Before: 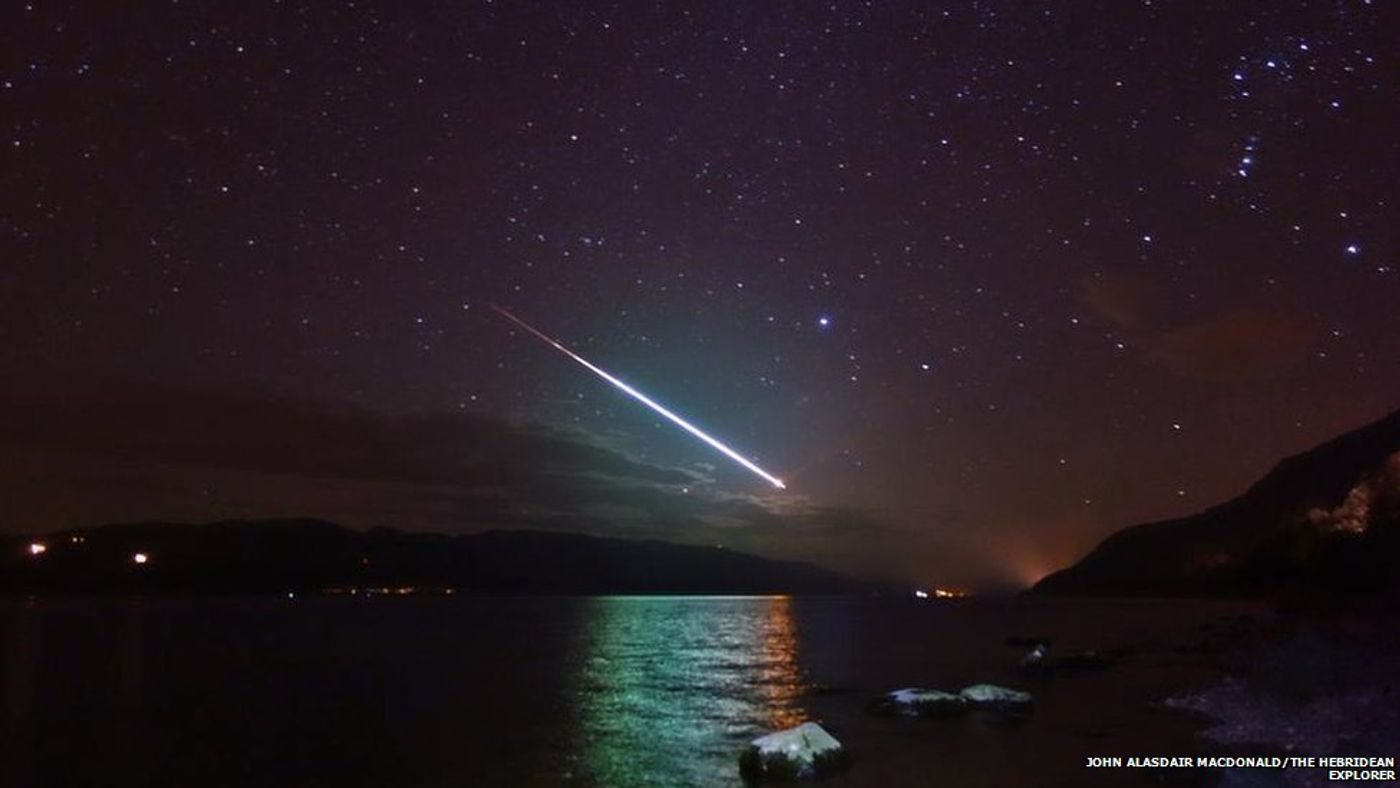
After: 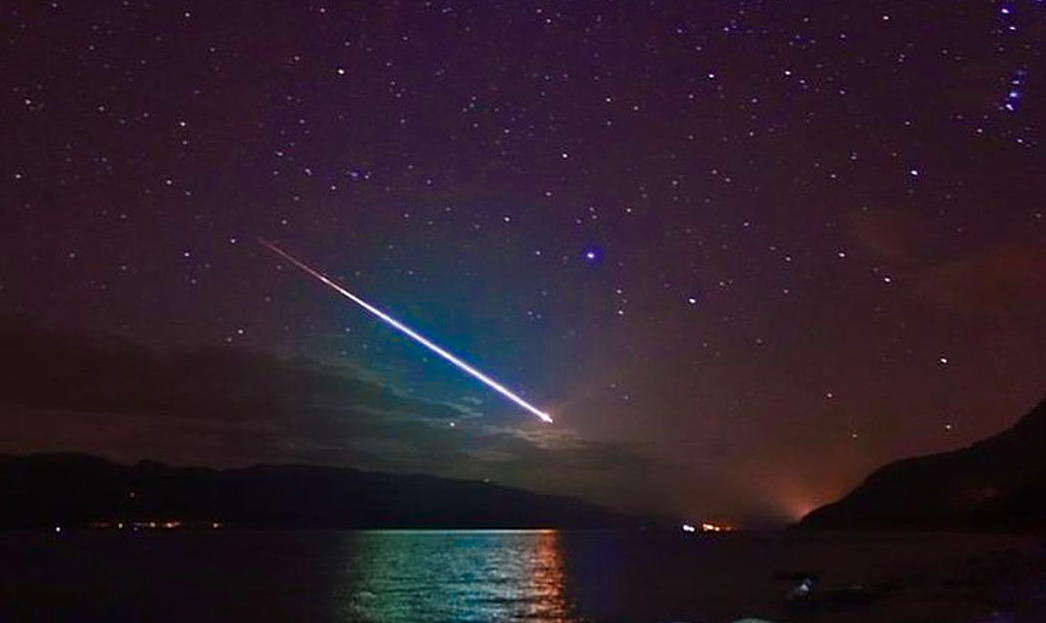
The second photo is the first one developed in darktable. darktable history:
sharpen: on, module defaults
crop: left 16.71%, top 8.464%, right 8.575%, bottom 12.472%
color zones: curves: ch0 [(0, 0.553) (0.123, 0.58) (0.23, 0.419) (0.468, 0.155) (0.605, 0.132) (0.723, 0.063) (0.833, 0.172) (0.921, 0.468)]; ch1 [(0.025, 0.645) (0.229, 0.584) (0.326, 0.551) (0.537, 0.446) (0.599, 0.911) (0.708, 1) (0.805, 0.944)]; ch2 [(0.086, 0.468) (0.254, 0.464) (0.638, 0.564) (0.702, 0.592) (0.768, 0.564)]
levels: mode automatic
